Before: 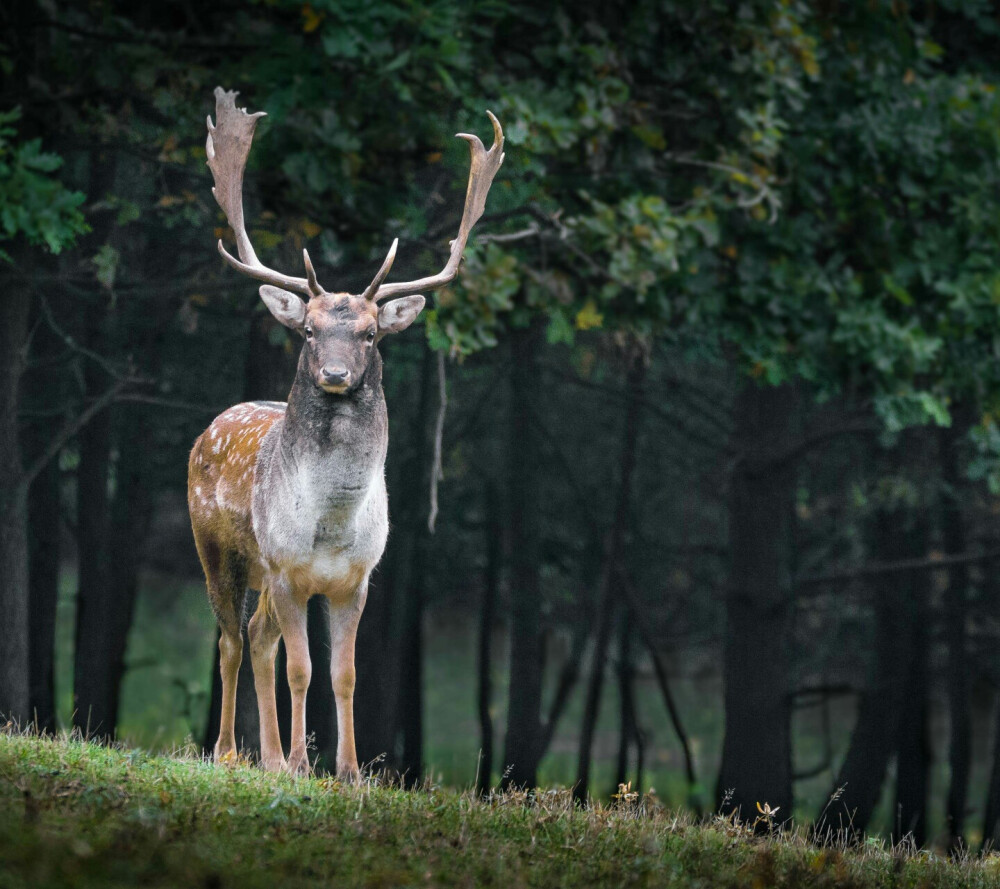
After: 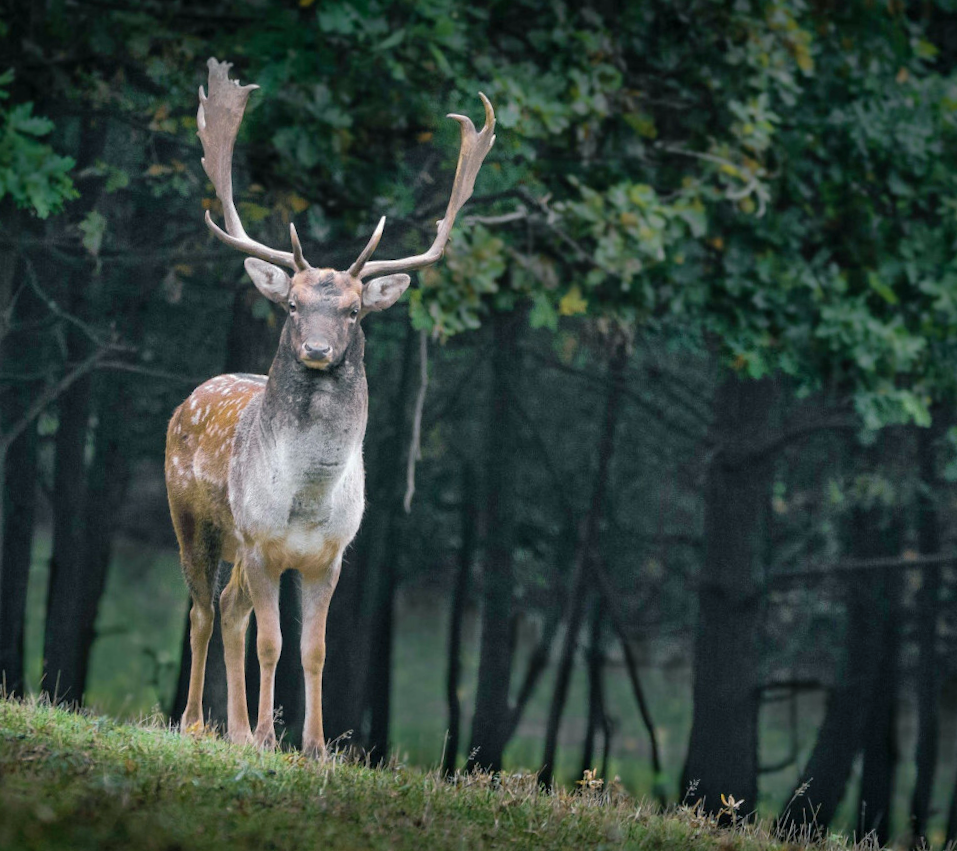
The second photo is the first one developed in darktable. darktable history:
crop and rotate: angle -2.3°
contrast brightness saturation: contrast 0.114, saturation -0.176
shadows and highlights: on, module defaults
color balance rgb: shadows lift › chroma 2.028%, shadows lift › hue 221.85°, linear chroma grading › shadows -3.335%, linear chroma grading › highlights -4.266%, perceptual saturation grading › global saturation 0.126%, global vibrance 20%
